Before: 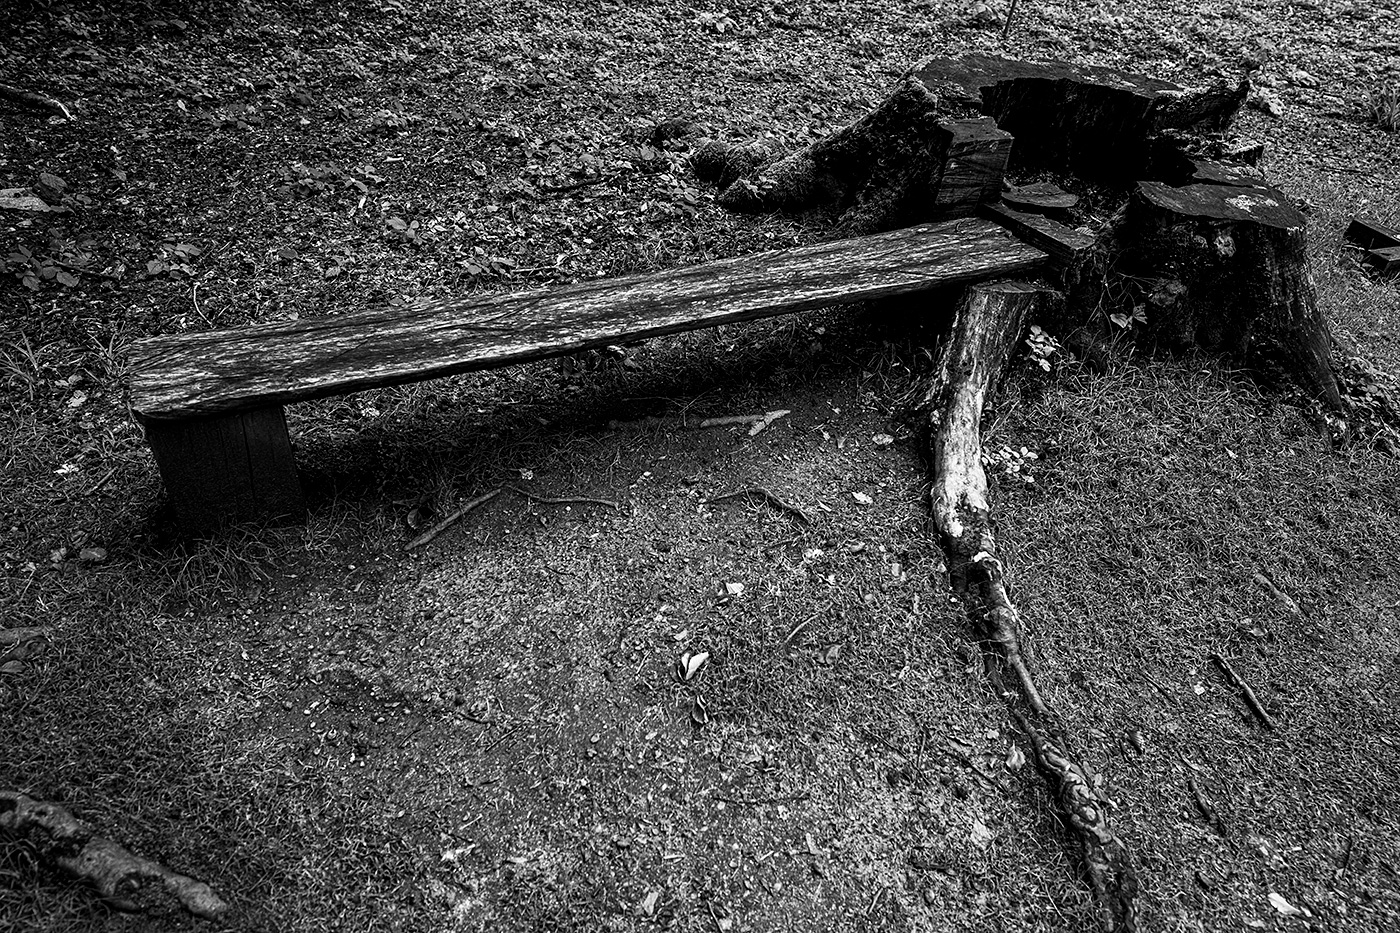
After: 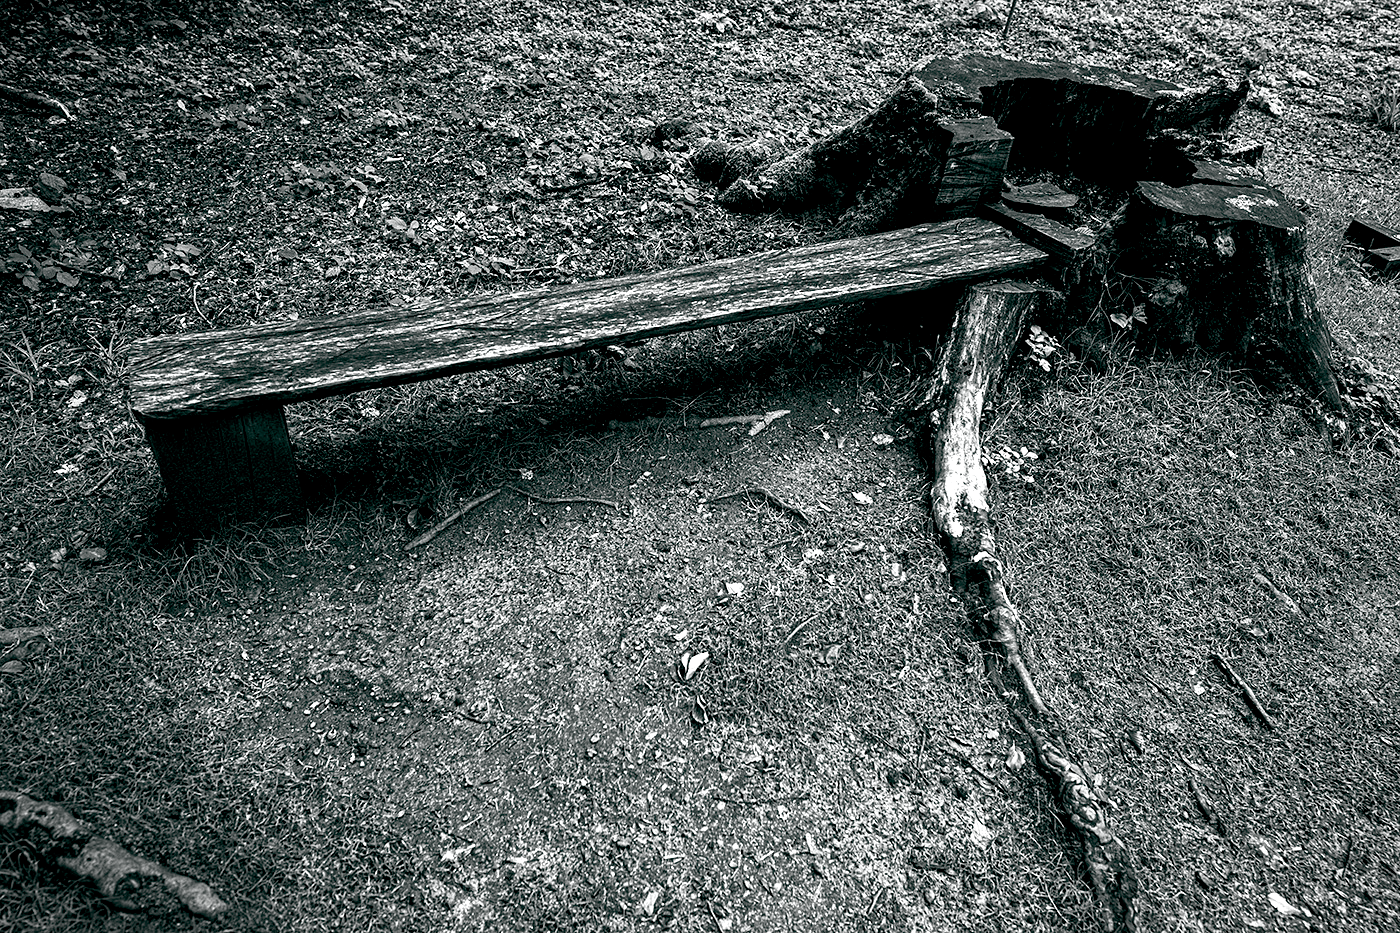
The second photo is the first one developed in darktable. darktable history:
vignetting: fall-off start 98.54%, fall-off radius 100.66%, brightness -0.291, width/height ratio 1.425
exposure: exposure 0.648 EV, compensate highlight preservation false
color balance rgb: global offset › luminance -0.317%, global offset › chroma 0.115%, global offset › hue 167.58°, linear chroma grading › shadows -6.367%, linear chroma grading › highlights -6.365%, linear chroma grading › global chroma -10.112%, linear chroma grading › mid-tones -7.857%, perceptual saturation grading › global saturation 15.578%, perceptual saturation grading › highlights -19.612%, perceptual saturation grading › shadows 20.597%, perceptual brilliance grading › global brilliance 2.617%, perceptual brilliance grading › highlights -2.682%, perceptual brilliance grading › shadows 3.306%
